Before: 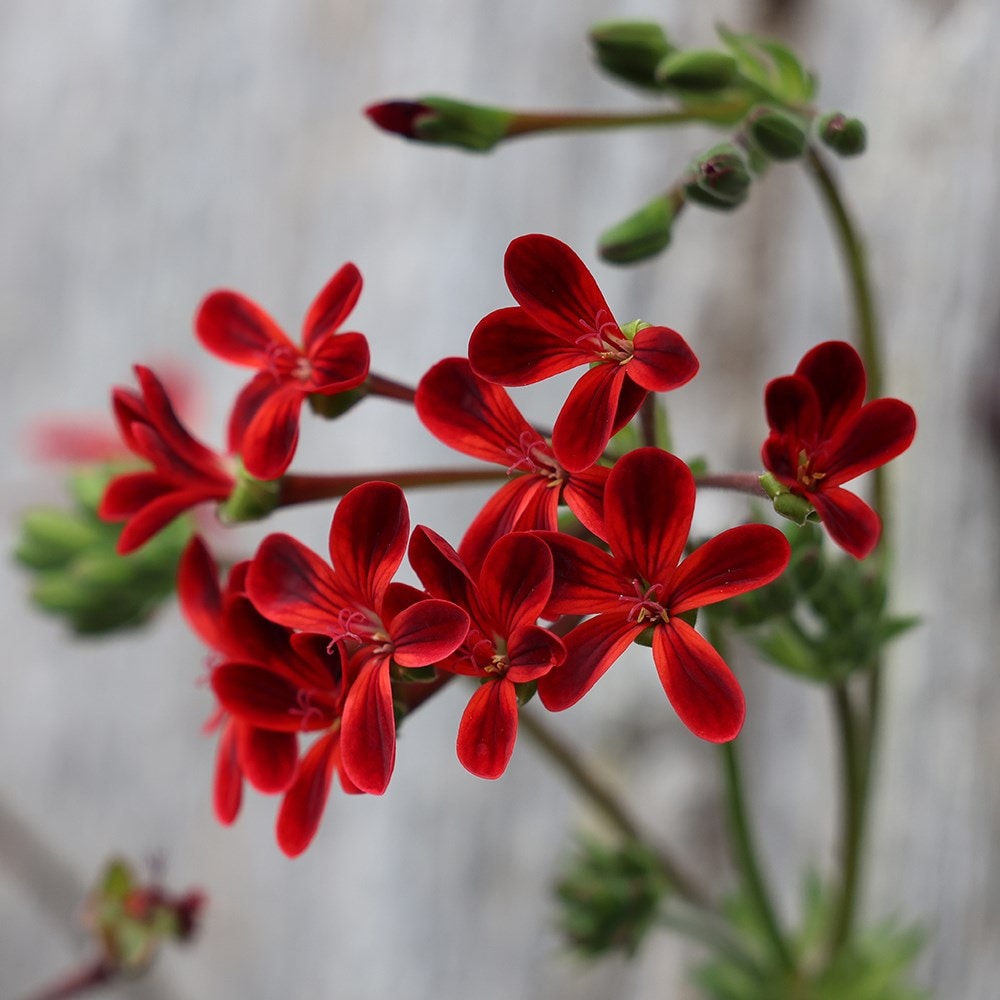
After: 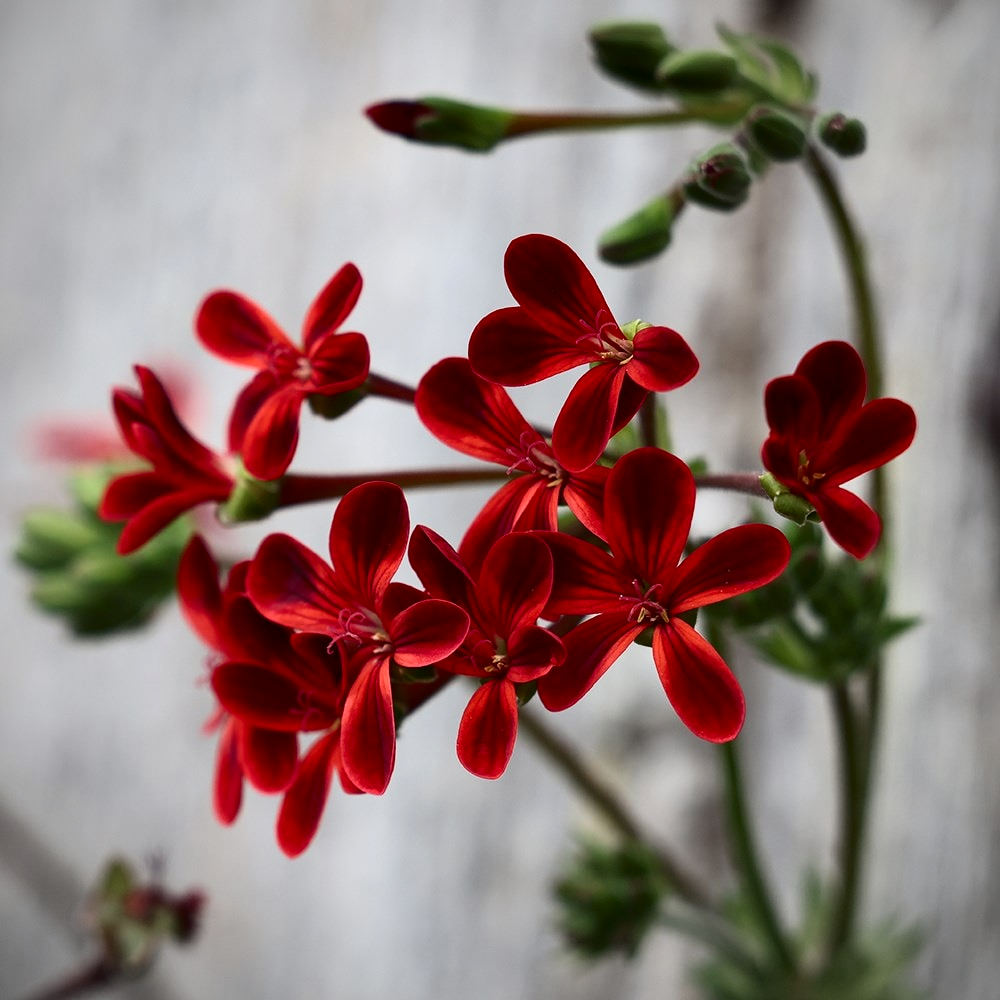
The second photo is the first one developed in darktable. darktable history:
contrast brightness saturation: contrast 0.28
vignetting: fall-off radius 60.92%
